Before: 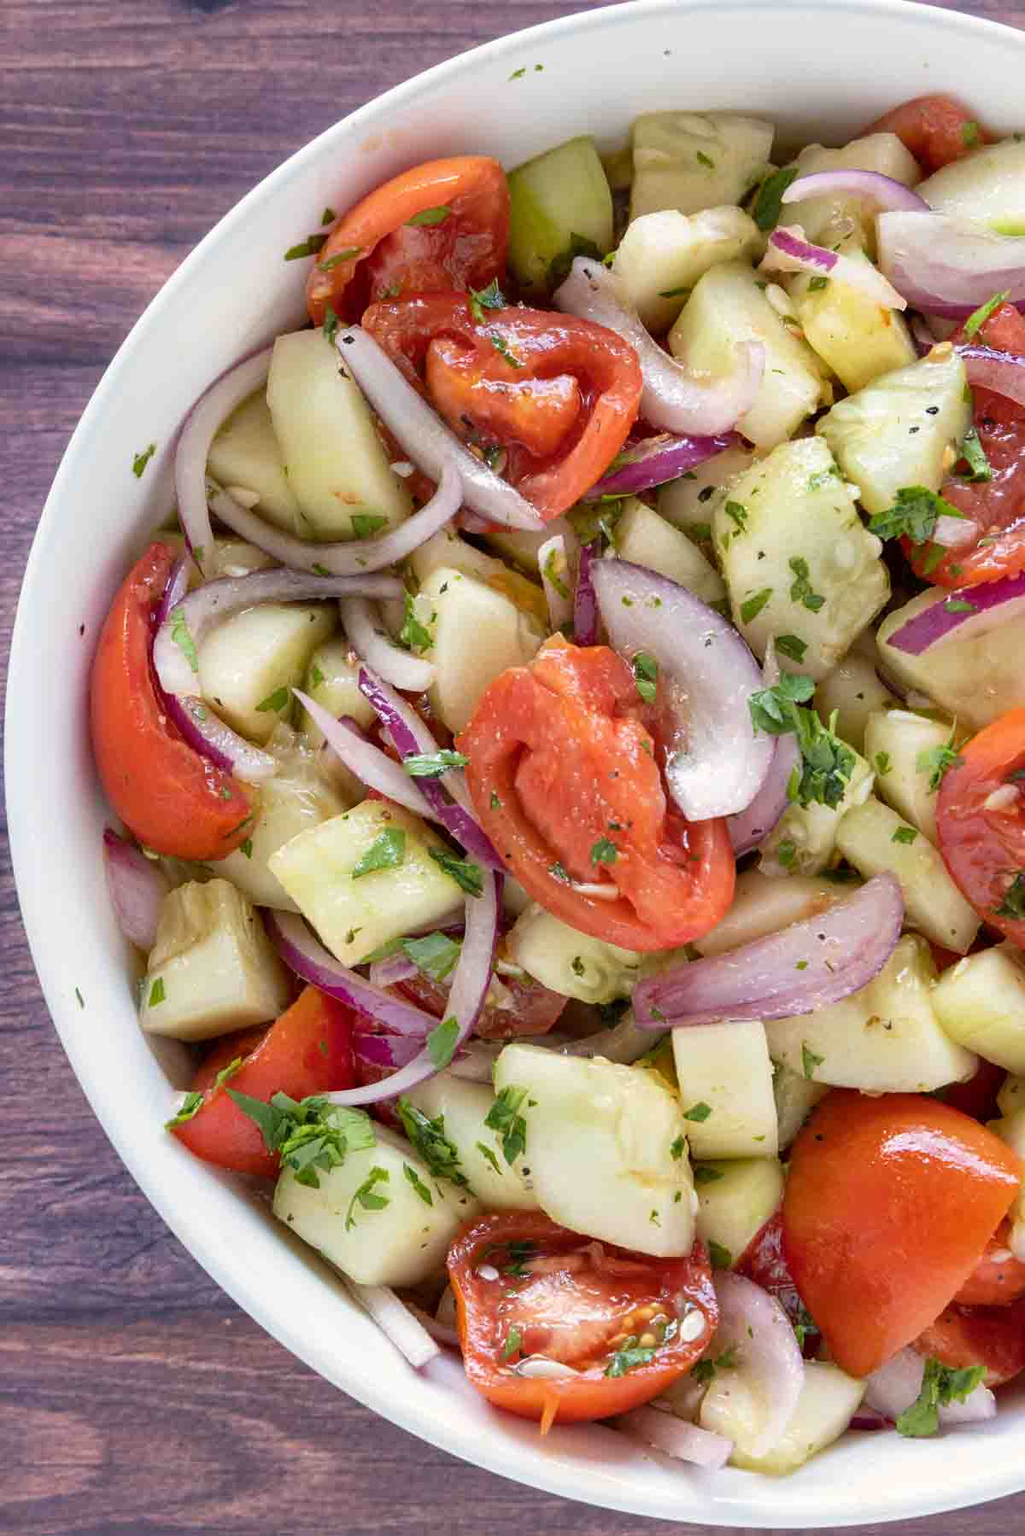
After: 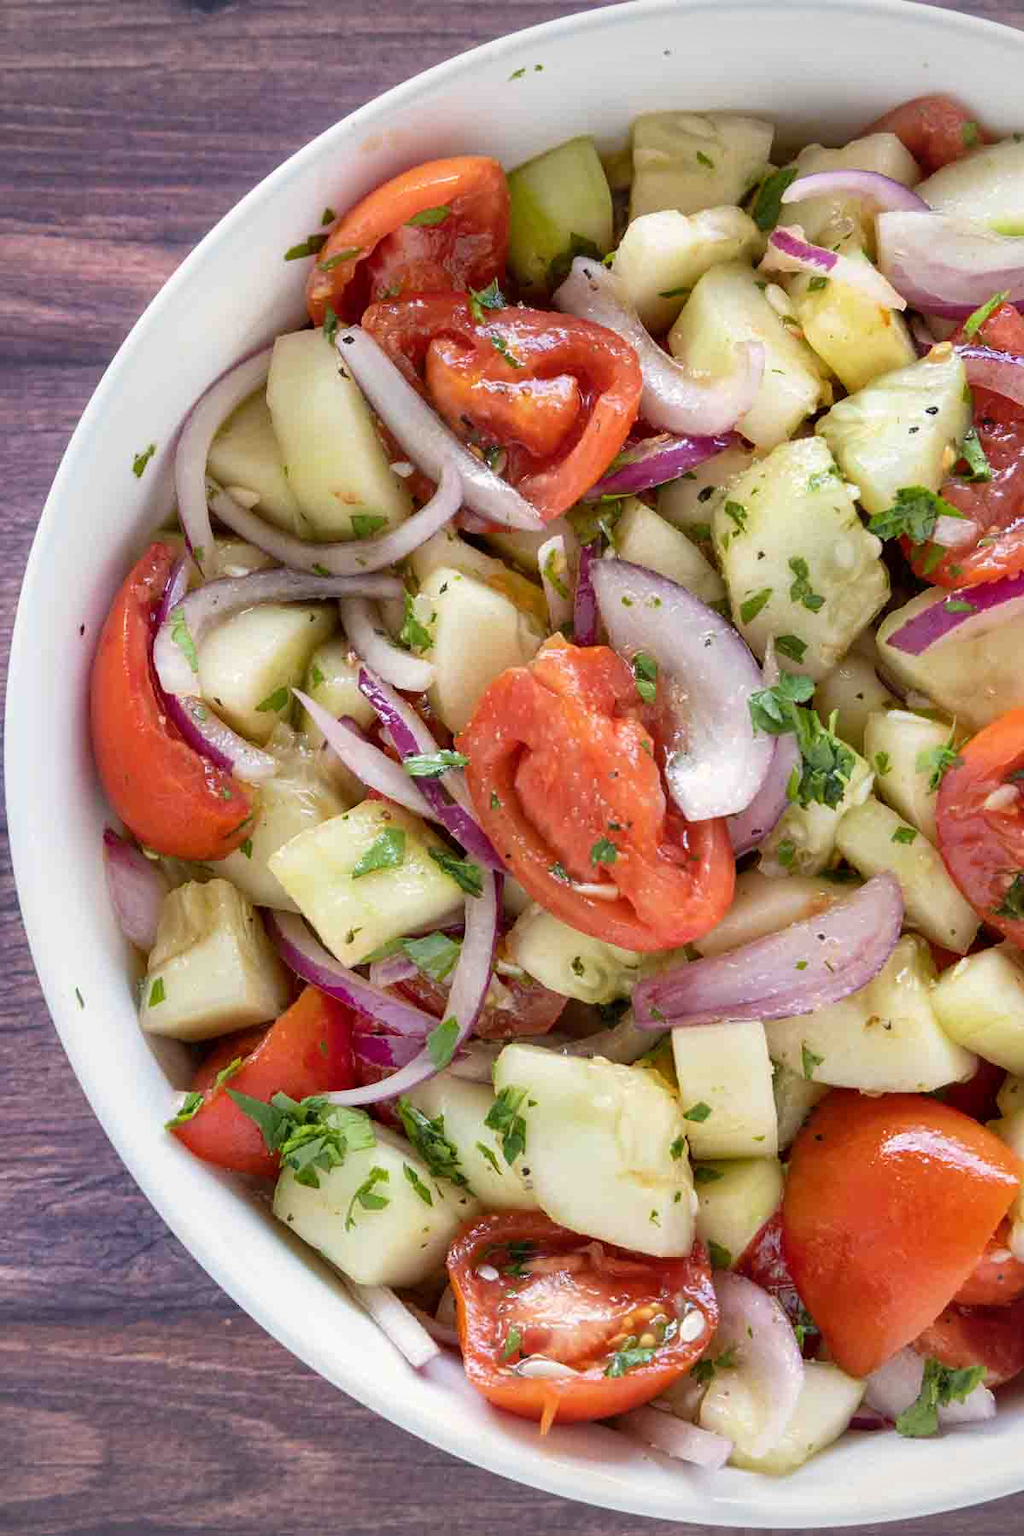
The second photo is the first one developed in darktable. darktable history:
vignetting: fall-off start 99.38%, fall-off radius 72.33%, width/height ratio 1.175
